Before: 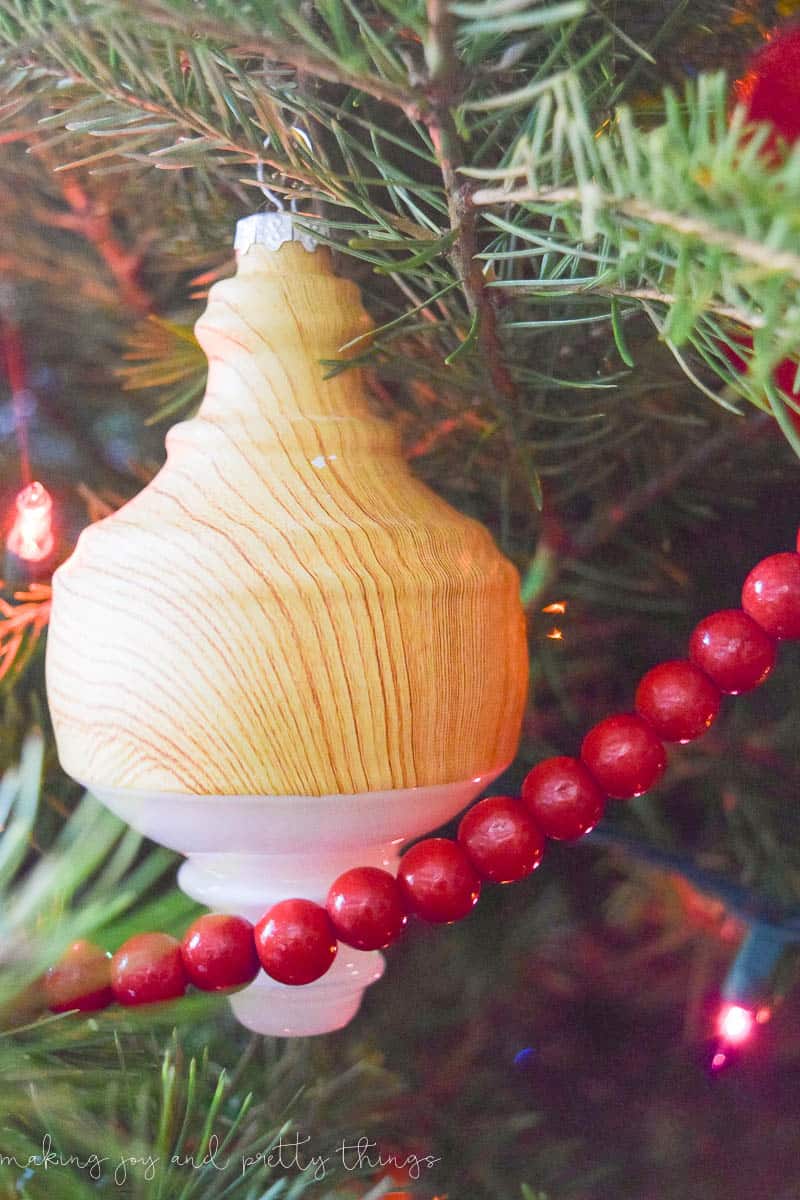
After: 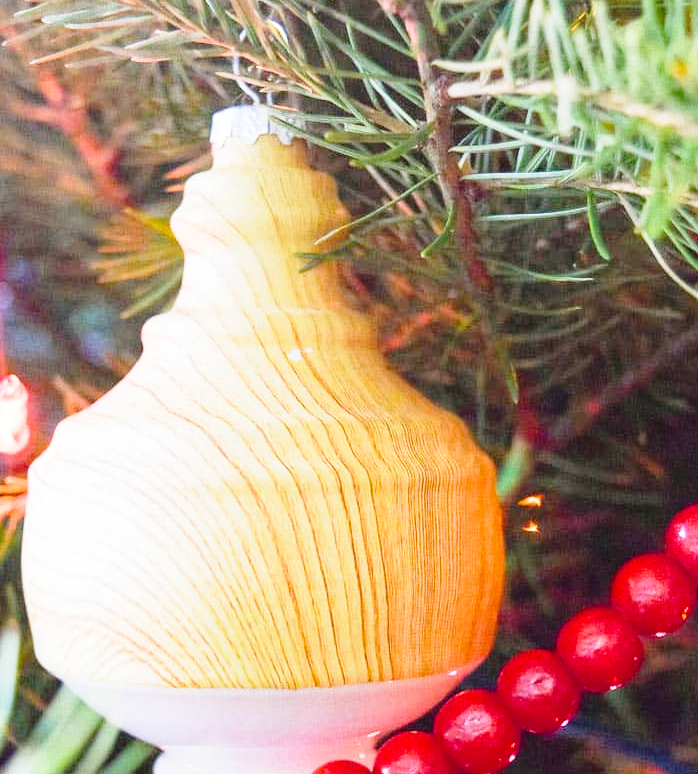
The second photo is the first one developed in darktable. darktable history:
crop: left 3.015%, top 8.969%, right 9.647%, bottom 26.457%
base curve: curves: ch0 [(0, 0) (0.028, 0.03) (0.121, 0.232) (0.46, 0.748) (0.859, 0.968) (1, 1)], preserve colors none
haze removal: compatibility mode true, adaptive false
